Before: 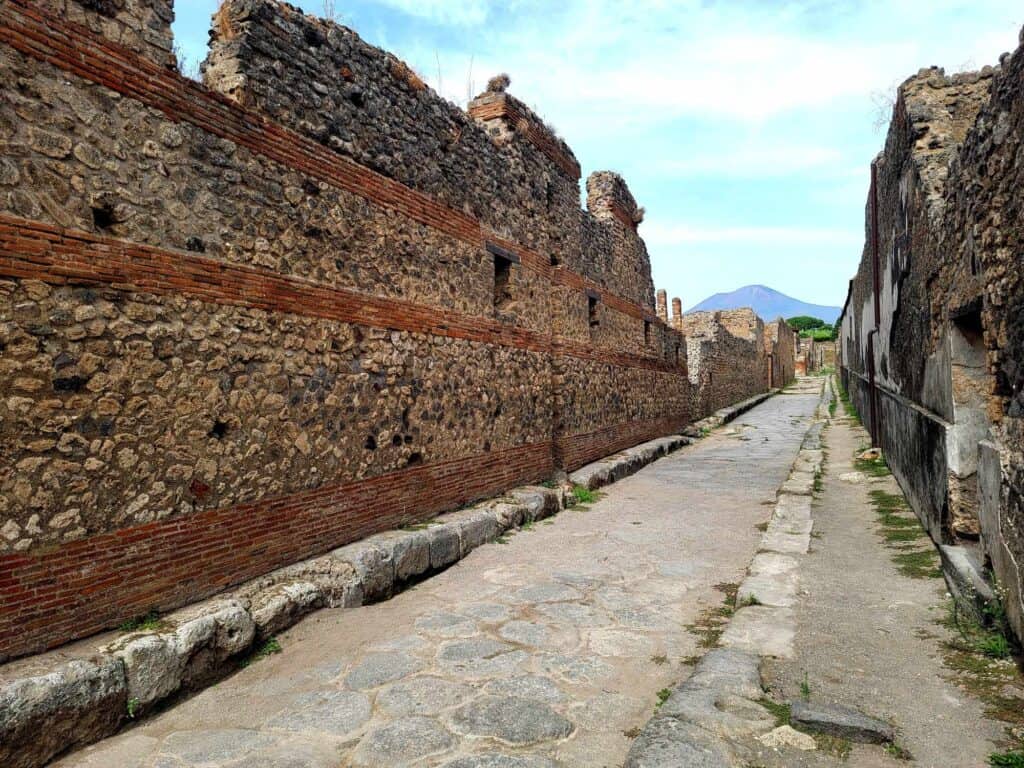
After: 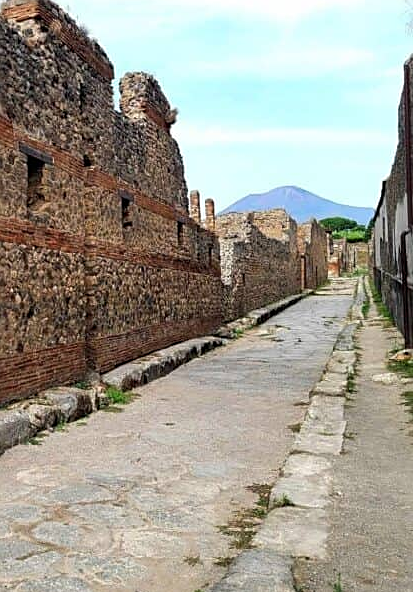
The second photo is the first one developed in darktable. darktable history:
crop: left 45.656%, top 12.967%, right 13.999%, bottom 9.84%
sharpen: on, module defaults
